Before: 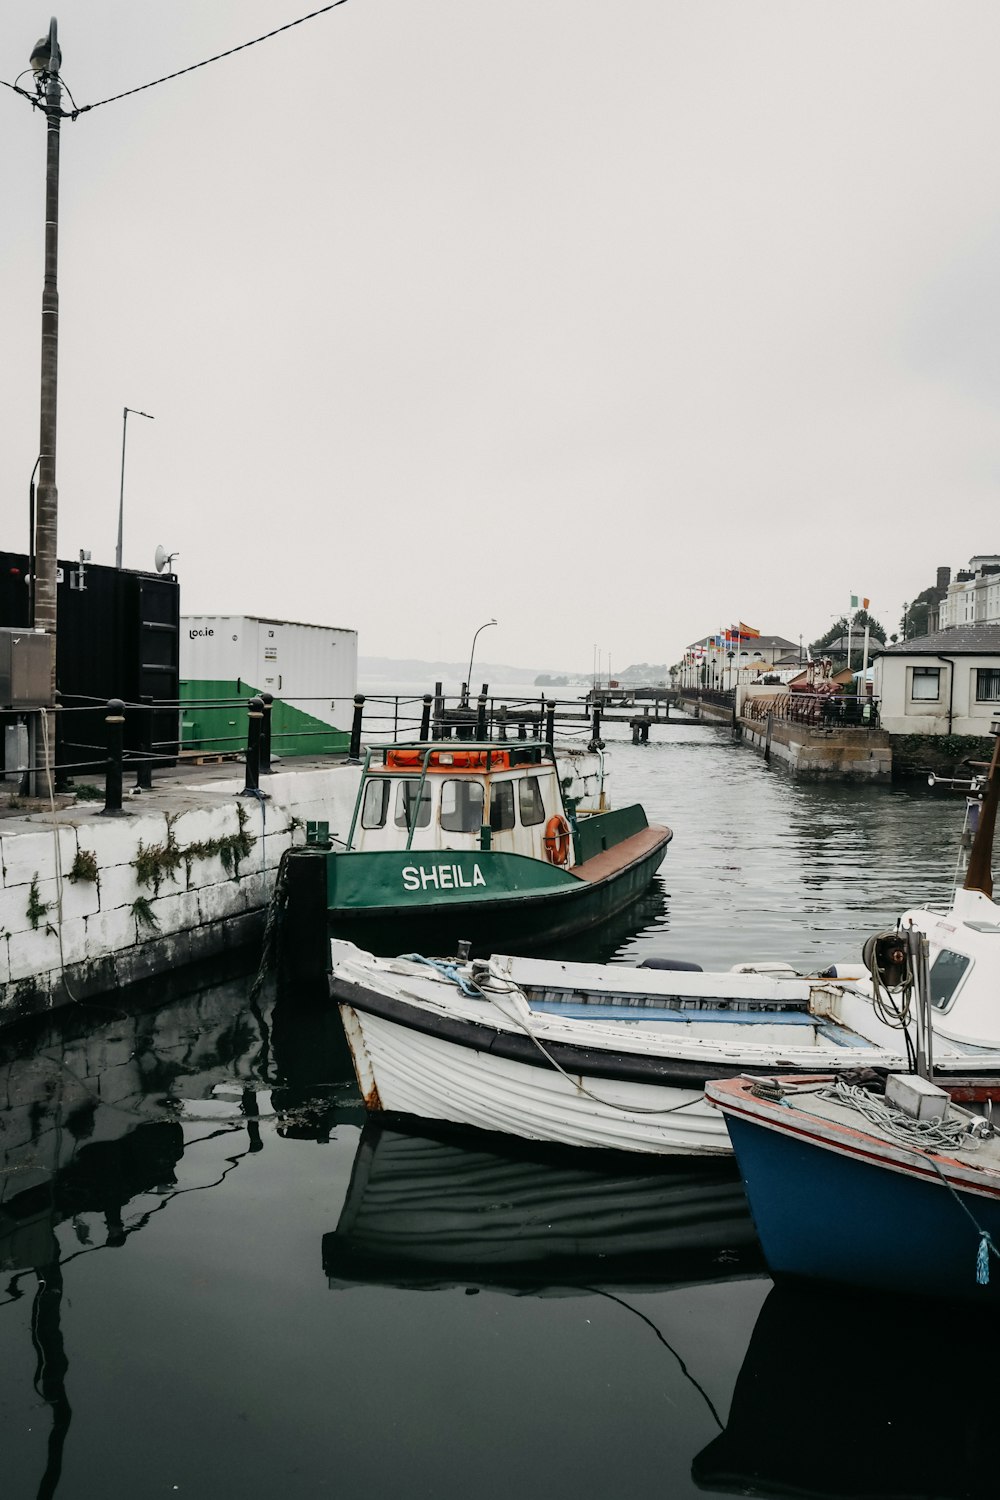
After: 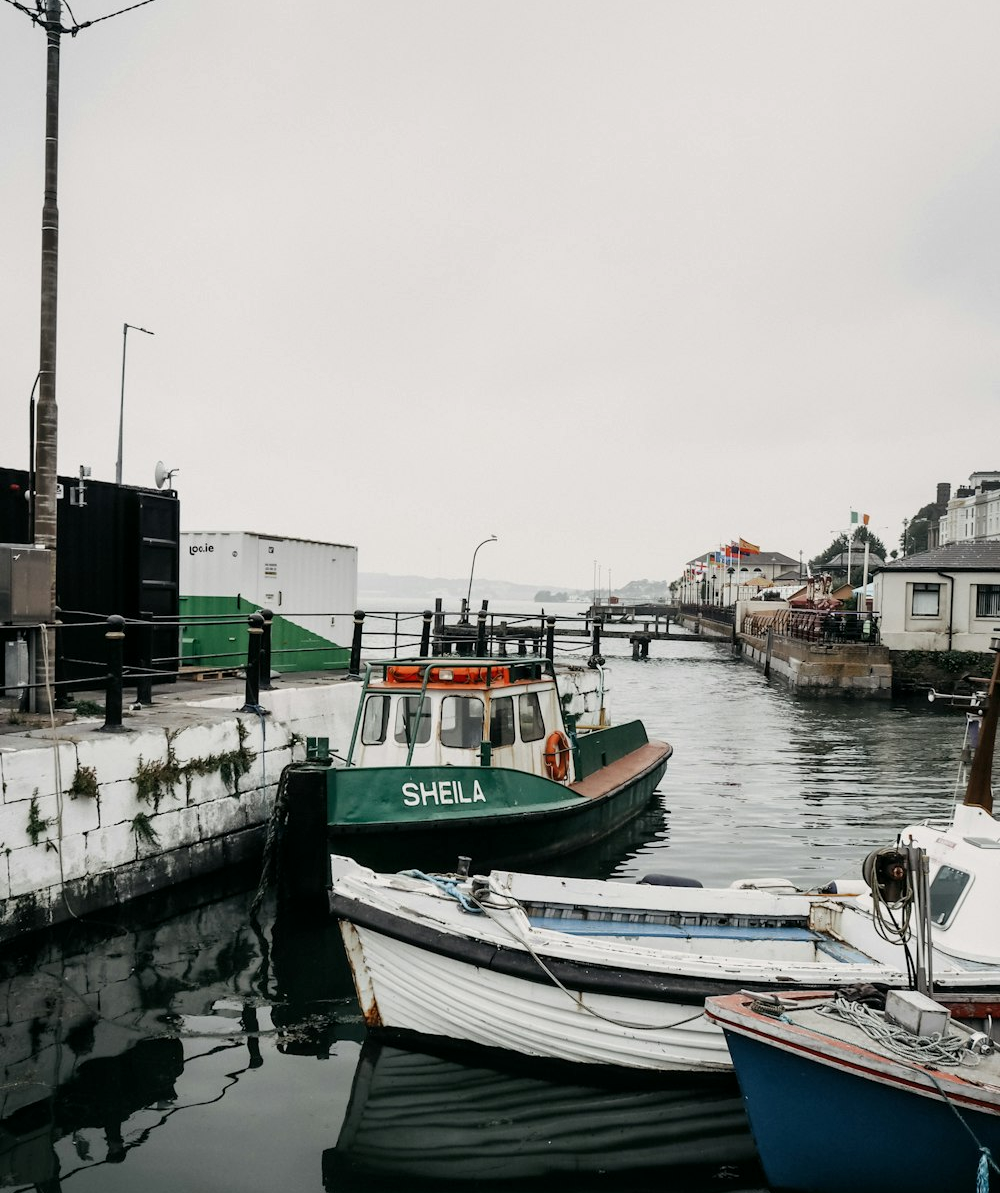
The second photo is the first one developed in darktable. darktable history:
local contrast: highlights 106%, shadows 99%, detail 119%, midtone range 0.2
crop and rotate: top 5.665%, bottom 14.783%
